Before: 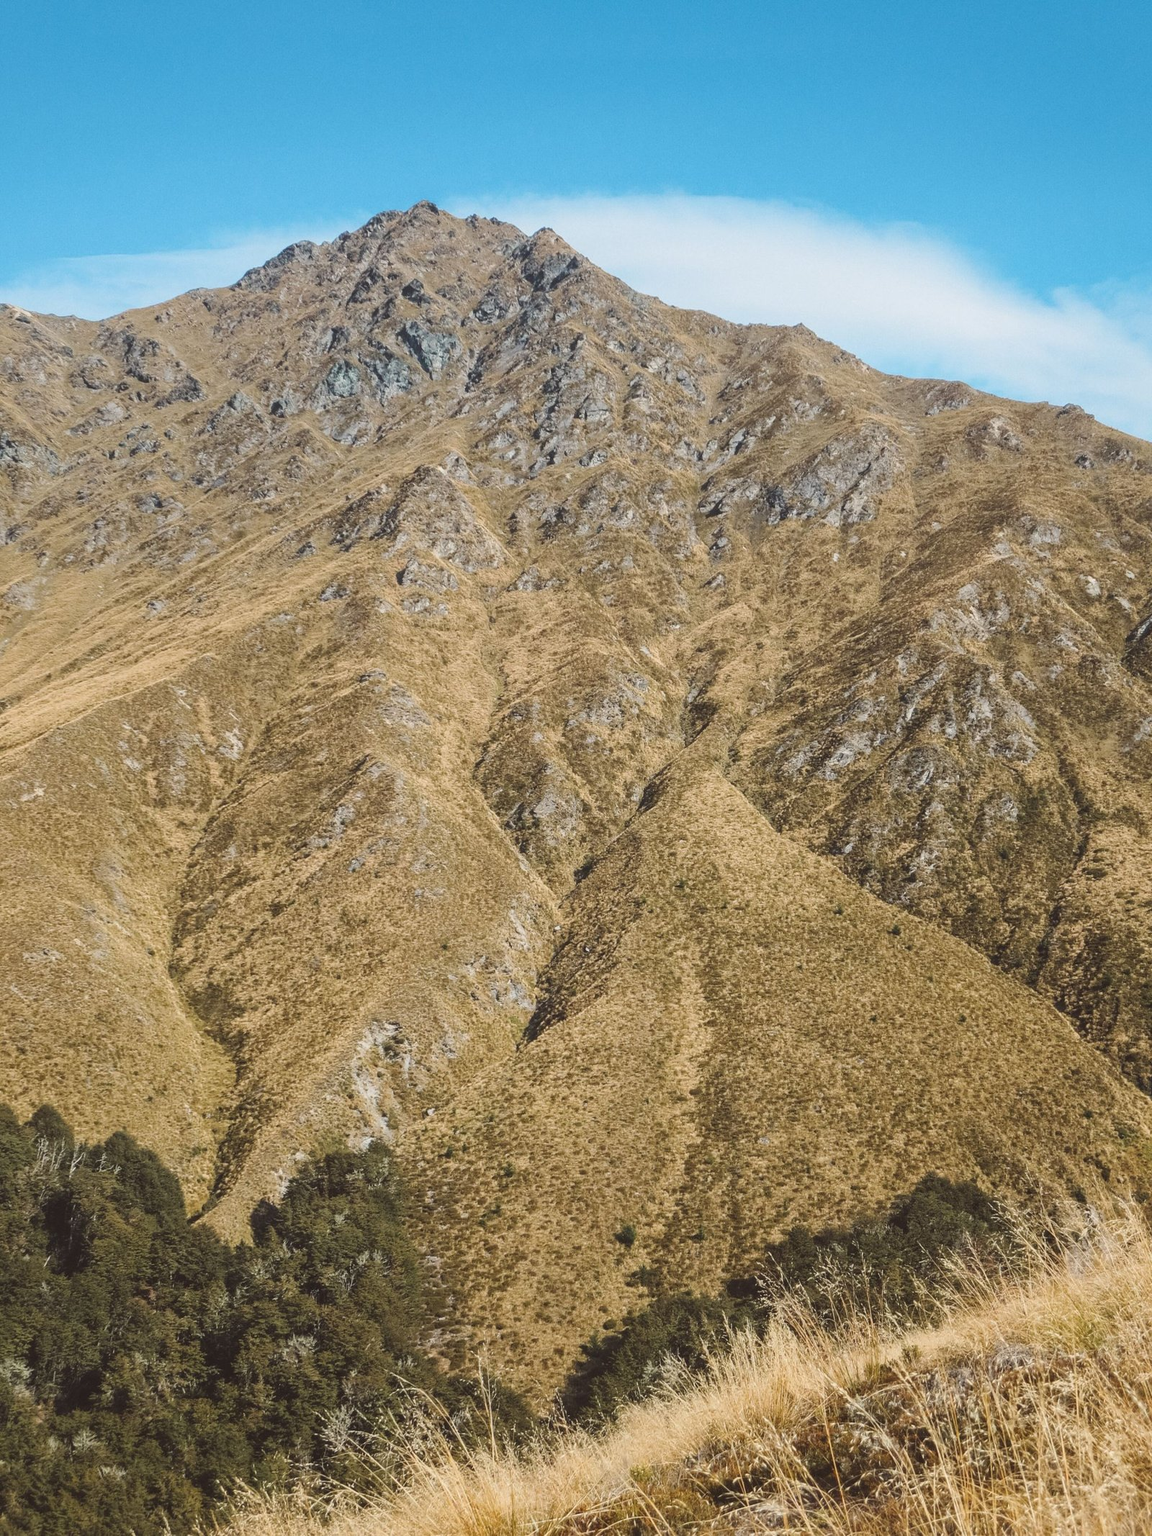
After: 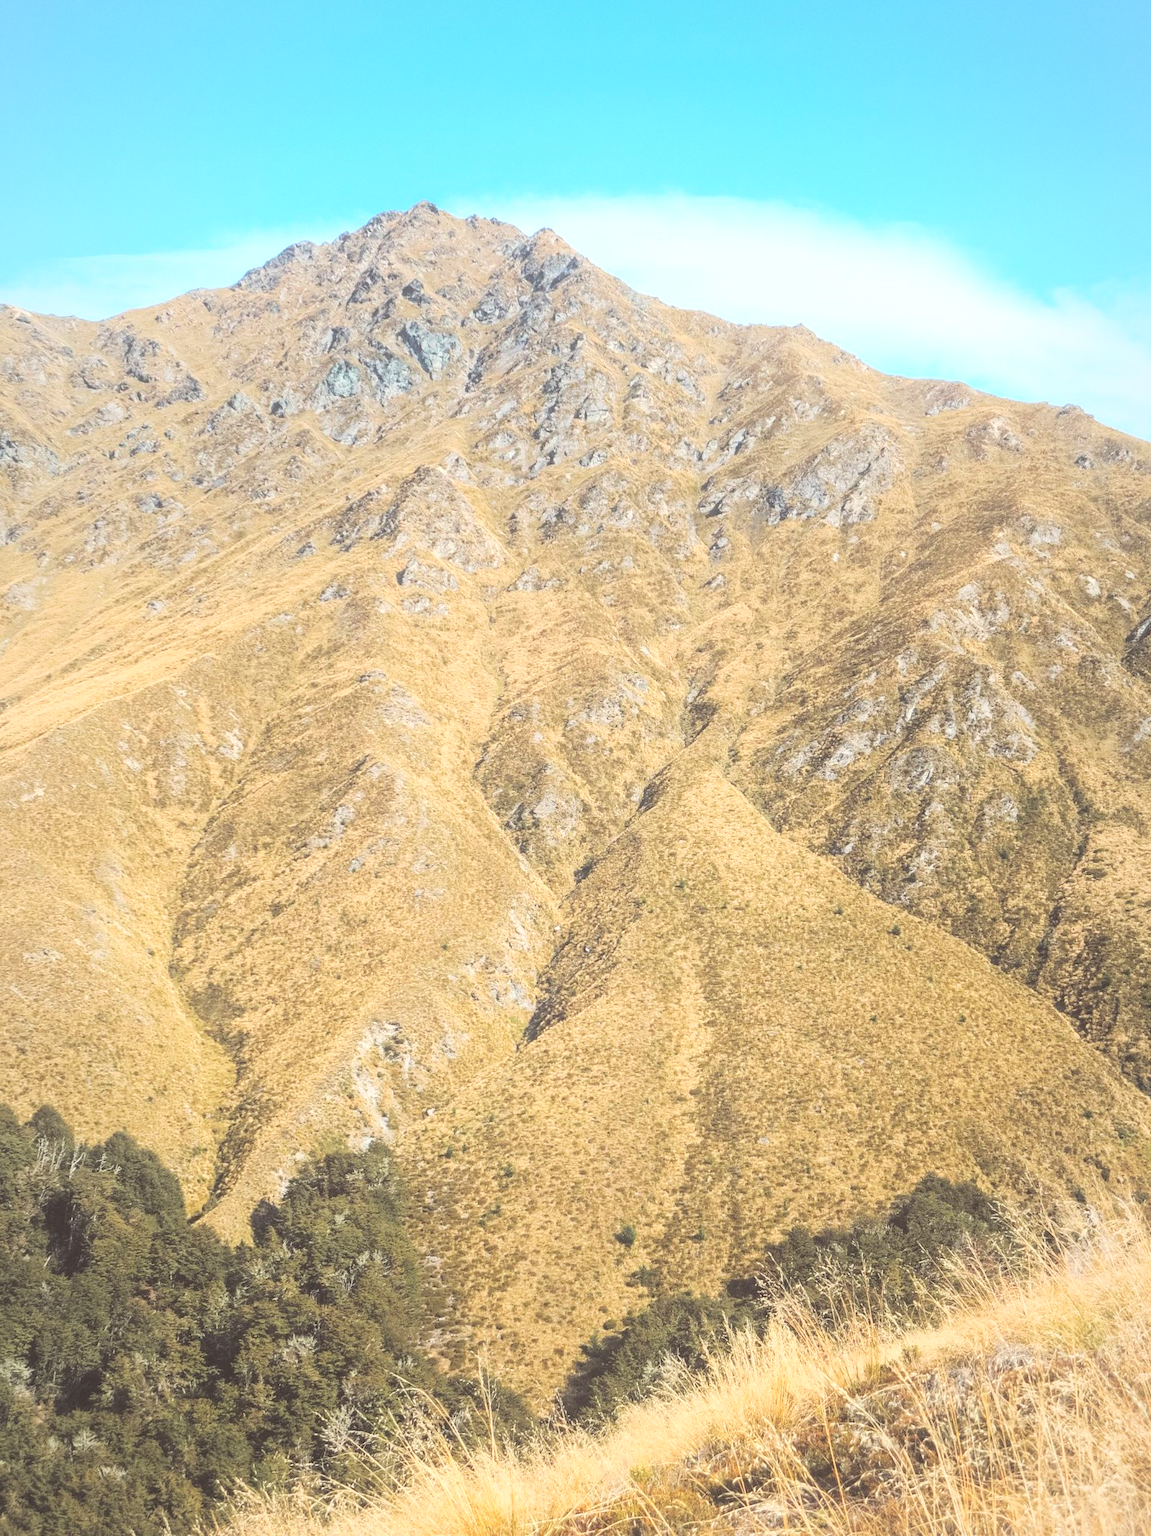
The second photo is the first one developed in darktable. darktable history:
vignetting: fall-off start 96.96%, fall-off radius 100%, brightness -0.177, saturation -0.304, width/height ratio 0.61
shadows and highlights: shadows -70.68, highlights 35.88, soften with gaussian
tone equalizer: -8 EV -0.42 EV, -7 EV -0.389 EV, -6 EV -0.359 EV, -5 EV -0.229 EV, -3 EV 0.195 EV, -2 EV 0.306 EV, -1 EV 0.39 EV, +0 EV 0.446 EV
contrast brightness saturation: contrast 0.102, brightness 0.32, saturation 0.148
